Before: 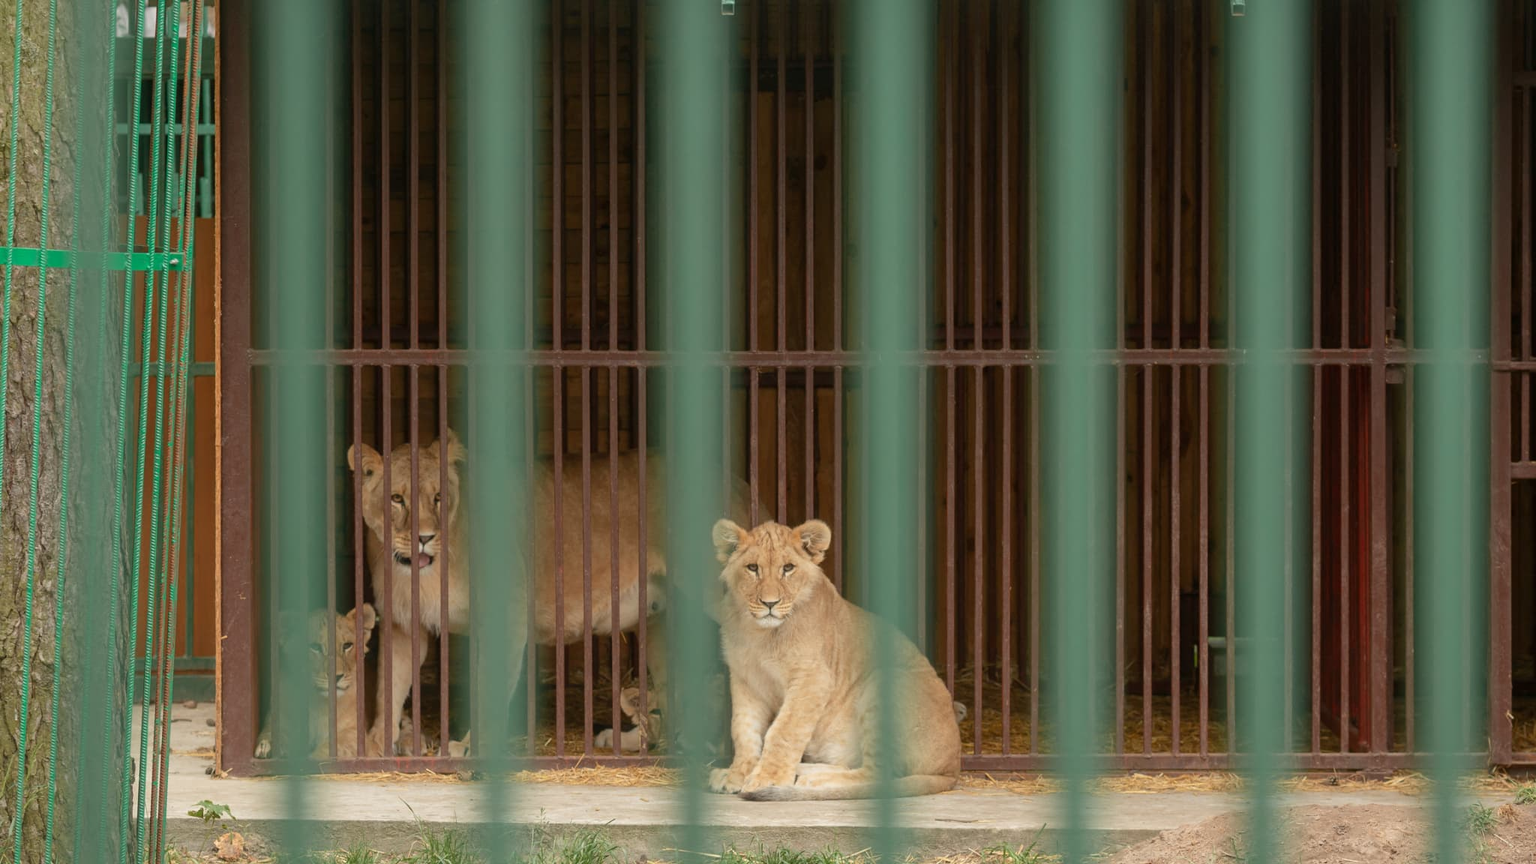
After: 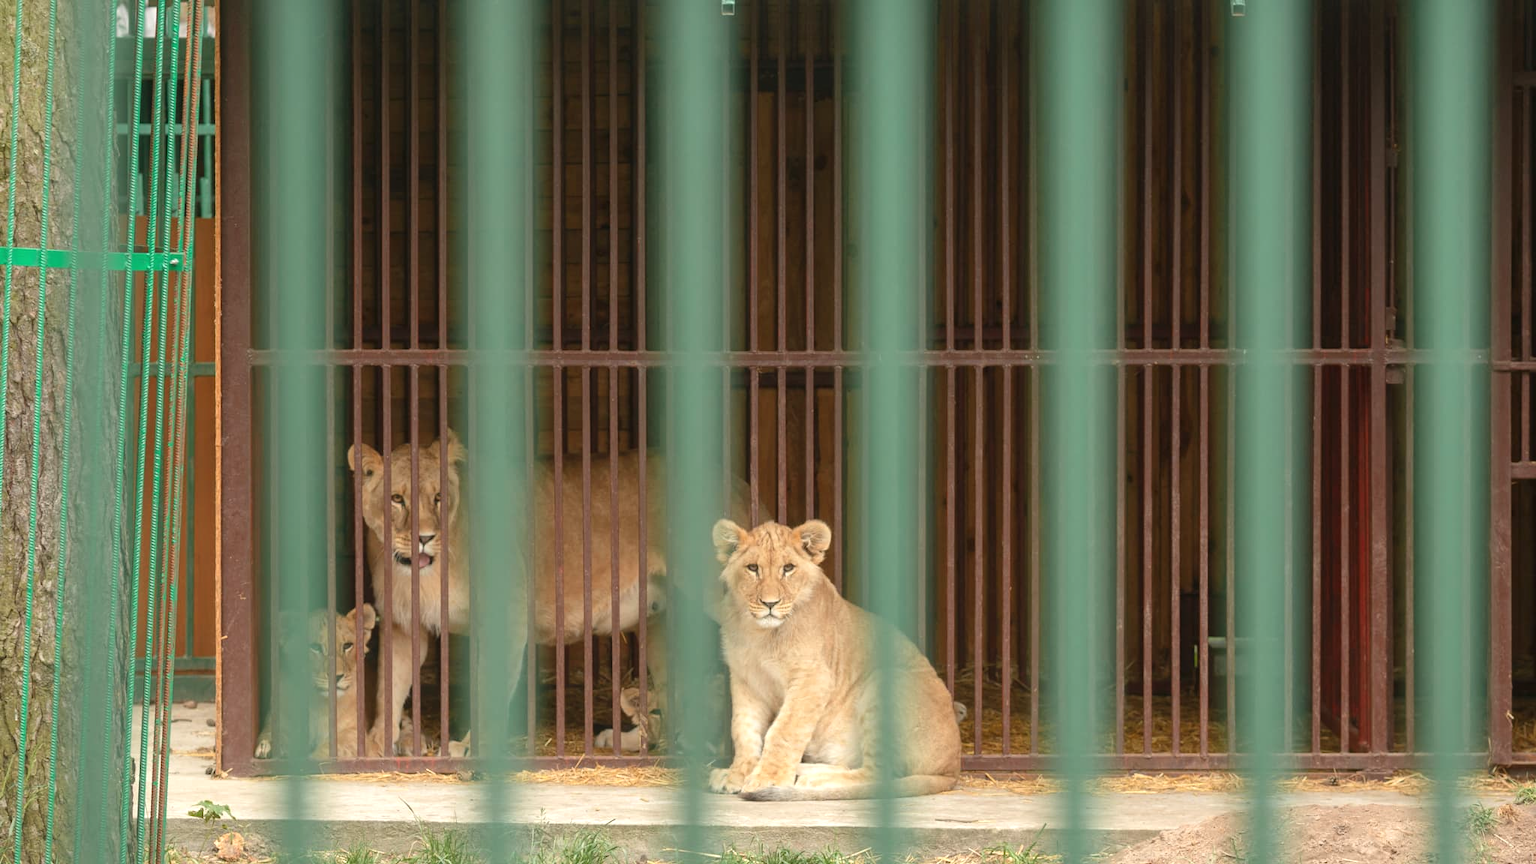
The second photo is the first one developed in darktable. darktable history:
exposure: black level correction -0.002, exposure 0.535 EV, compensate highlight preservation false
